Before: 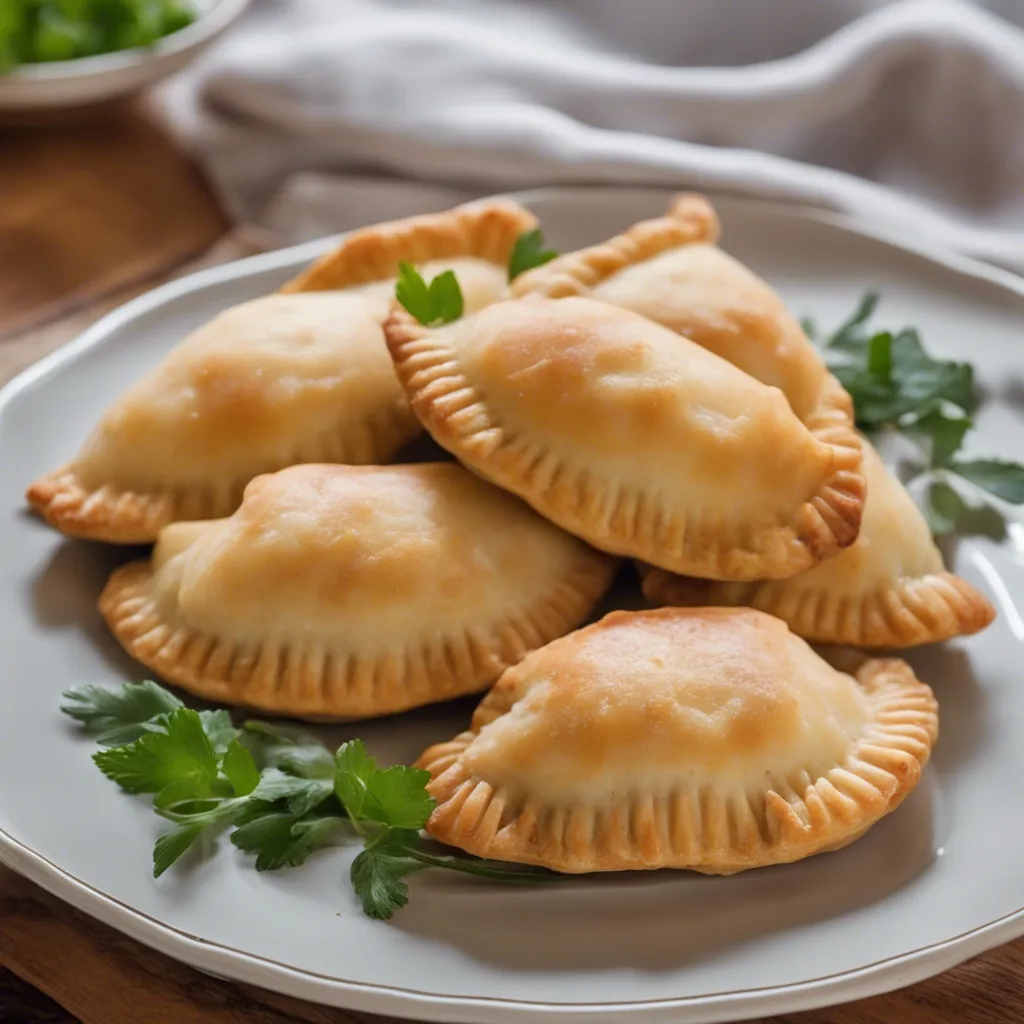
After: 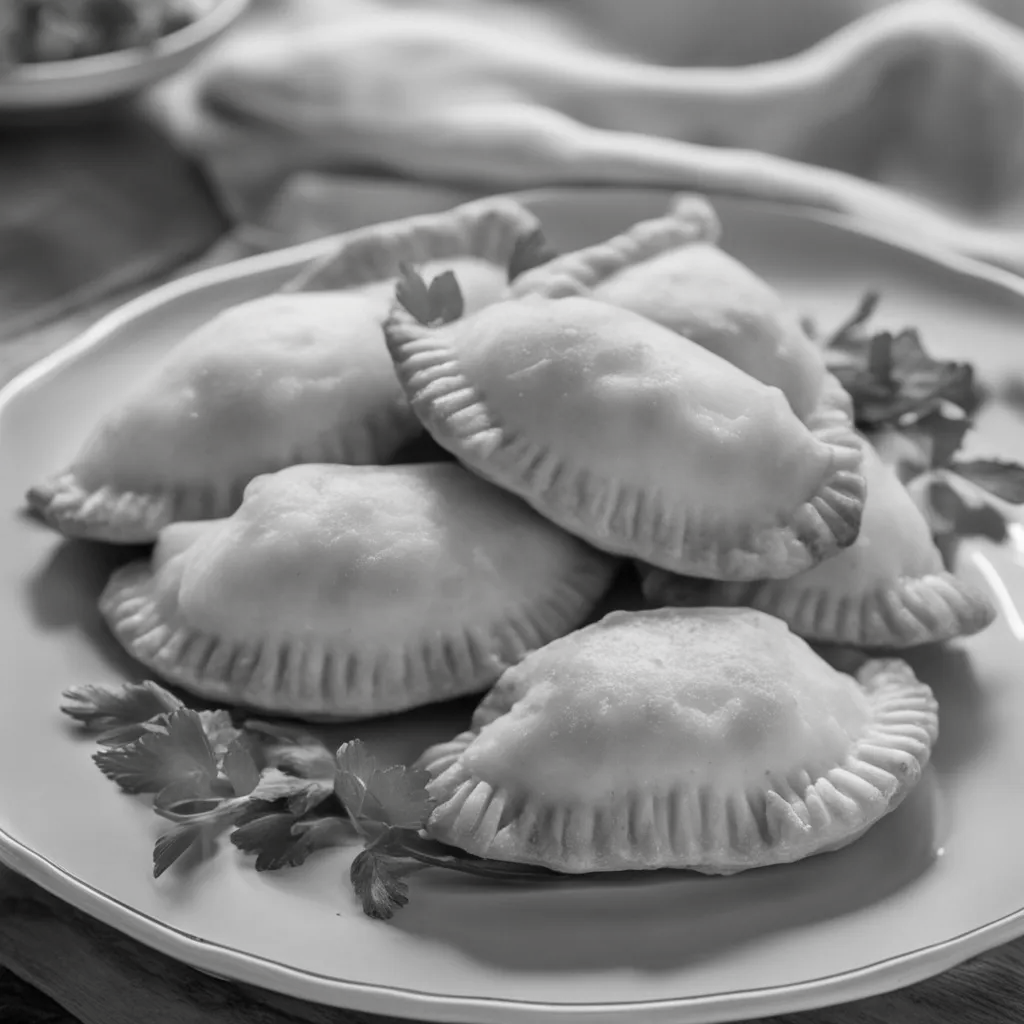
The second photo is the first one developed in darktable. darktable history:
contrast brightness saturation: saturation -0.991
